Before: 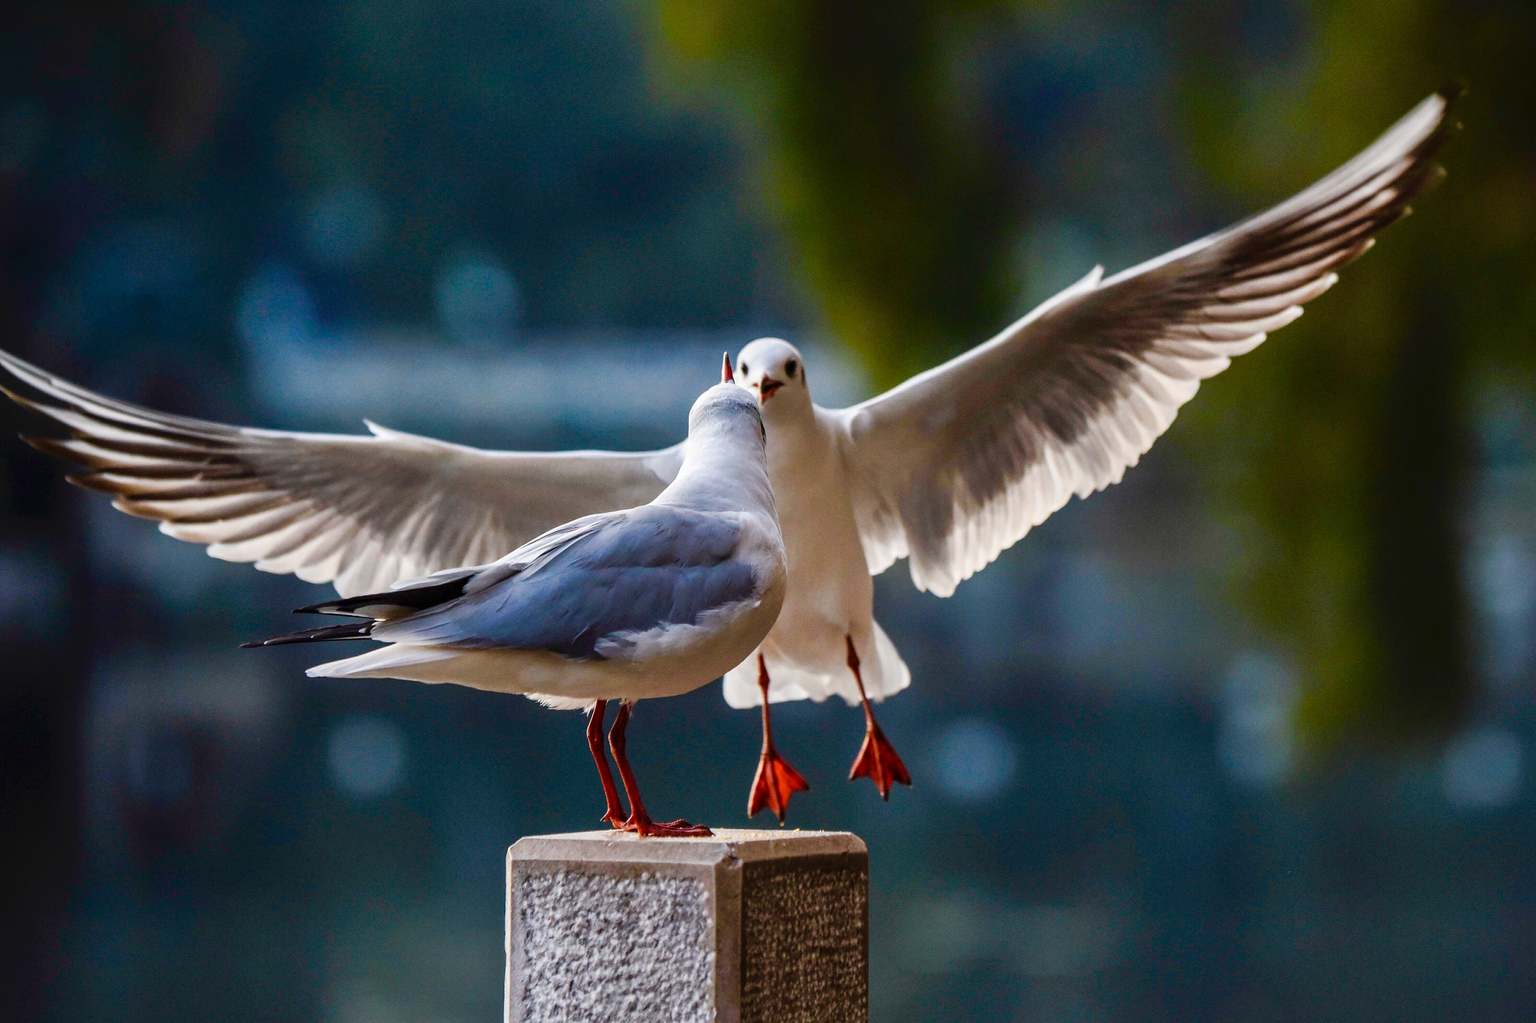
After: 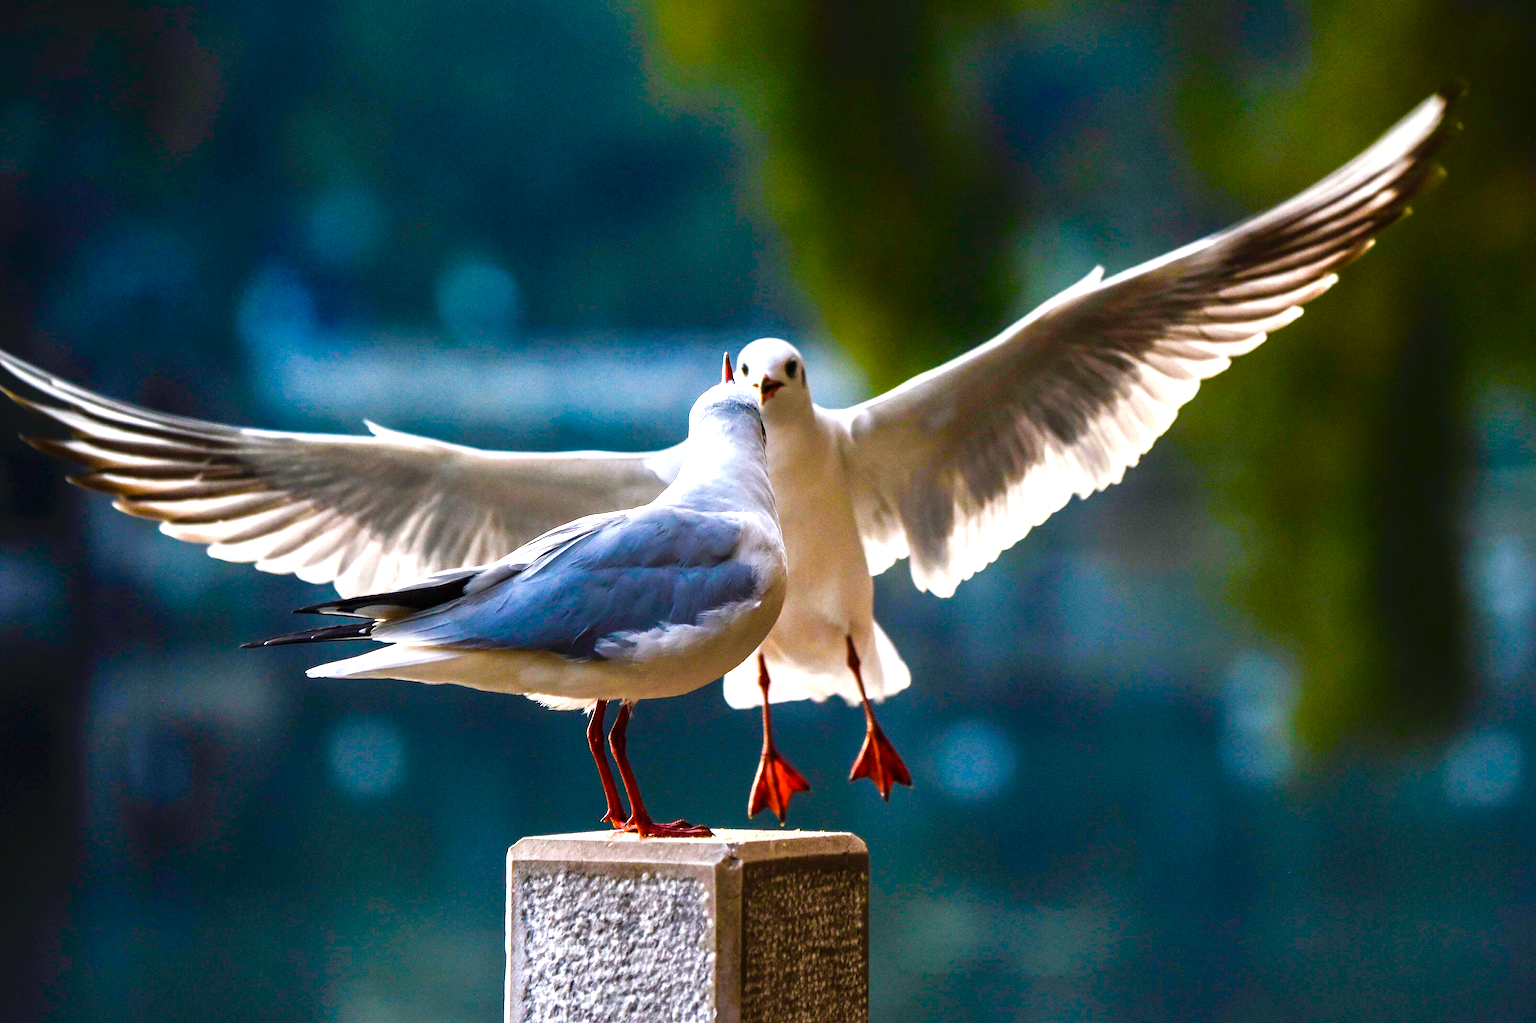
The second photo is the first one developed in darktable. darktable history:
color balance rgb: shadows lift › chroma 2.579%, shadows lift › hue 188.16°, power › hue 73.74°, linear chroma grading › global chroma 0.597%, perceptual saturation grading › global saturation 19.491%, perceptual brilliance grading › global brilliance 12.379%, perceptual brilliance grading › highlights 14.826%, global vibrance 20.306%
